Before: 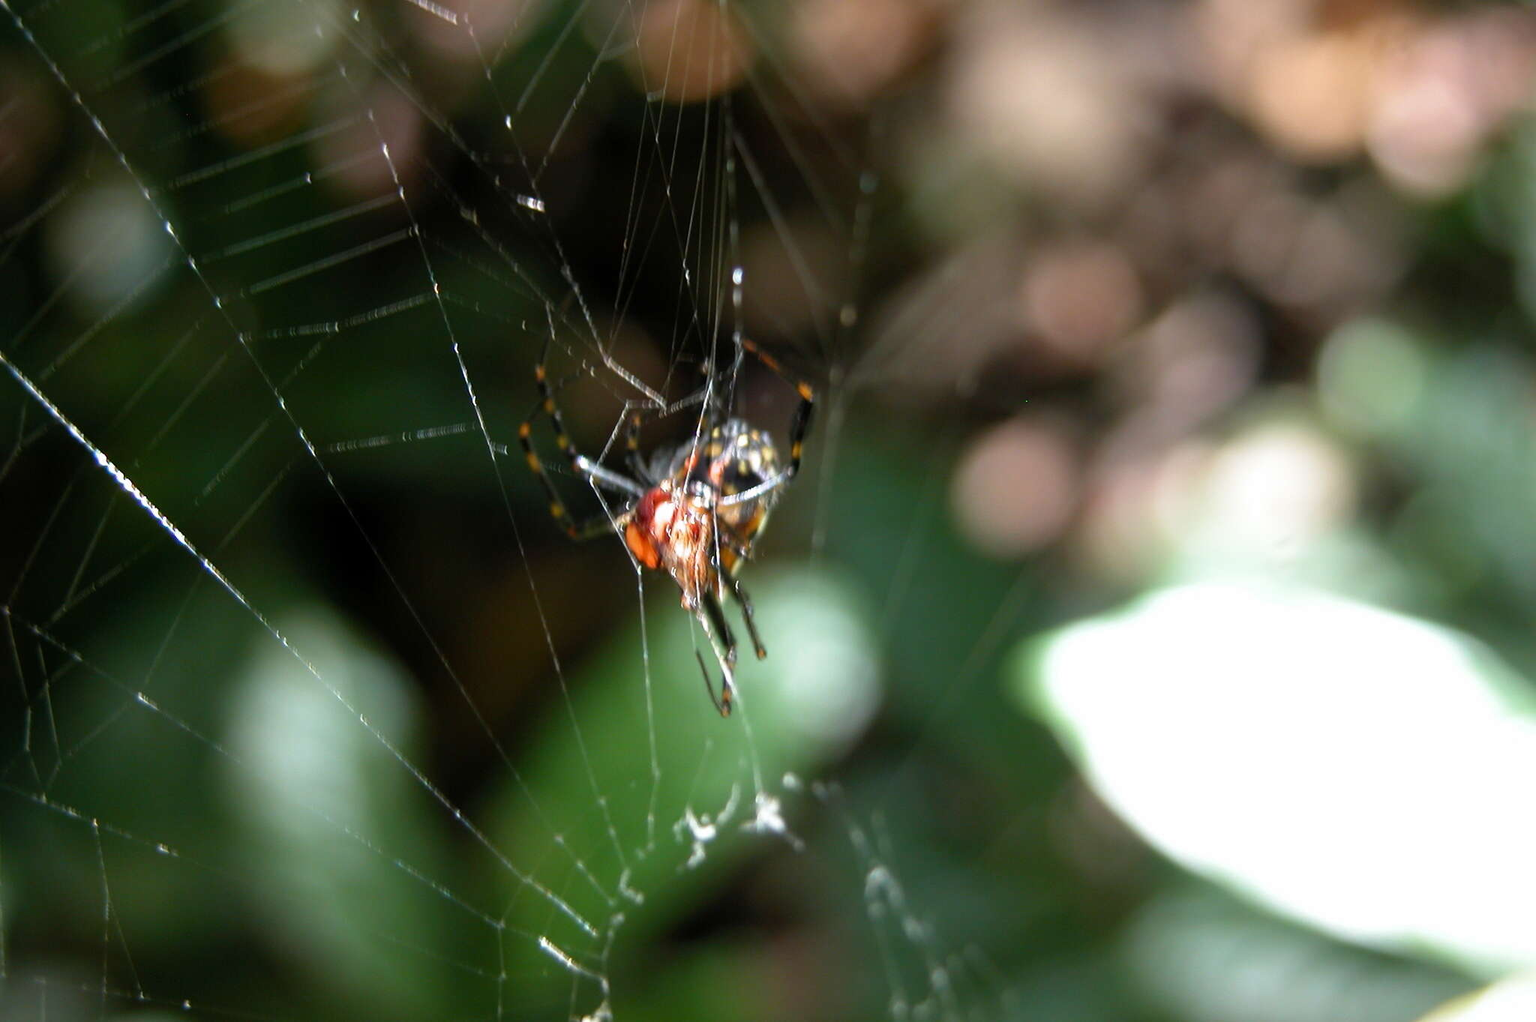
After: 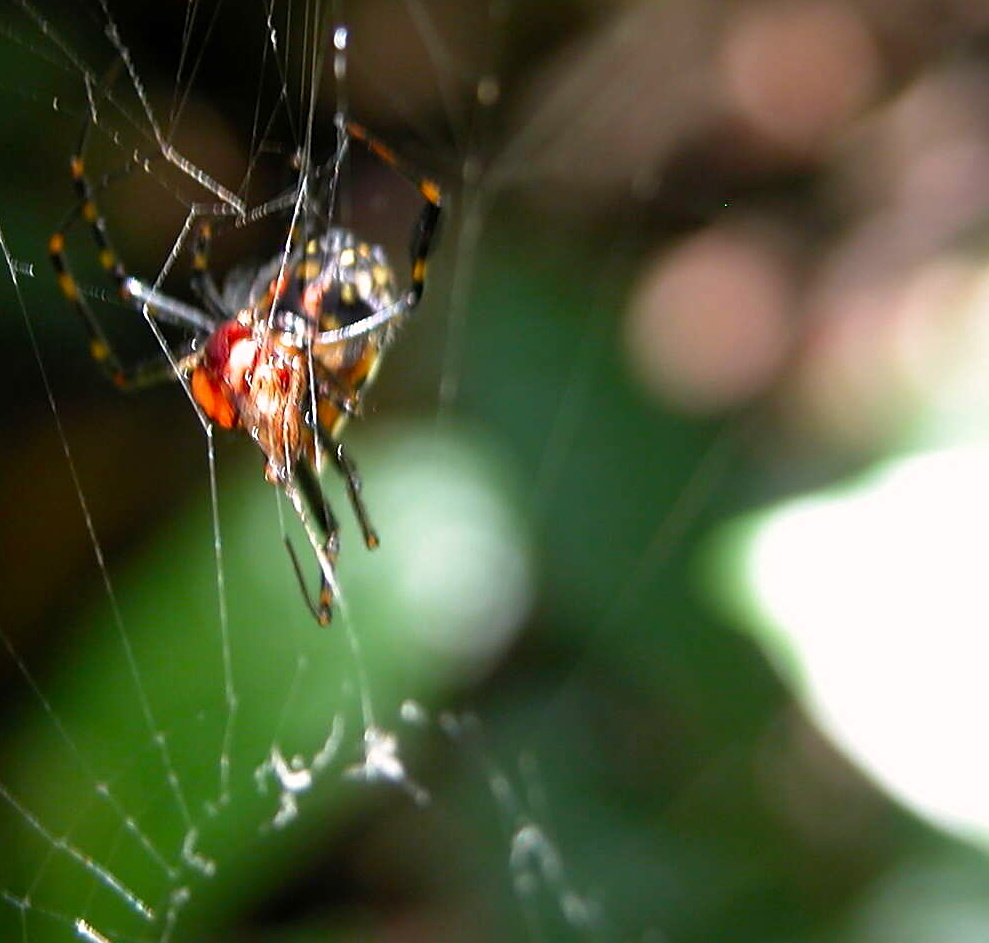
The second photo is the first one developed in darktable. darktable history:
color calibration: illuminant same as pipeline (D50), adaptation none (bypass), x 0.332, y 0.334, temperature 5019.09 K
color correction: highlights a* 3.19, highlights b* 1.68, saturation 1.22
sharpen: on, module defaults
crop: left 31.414%, top 24.258%, right 20.25%, bottom 6.55%
